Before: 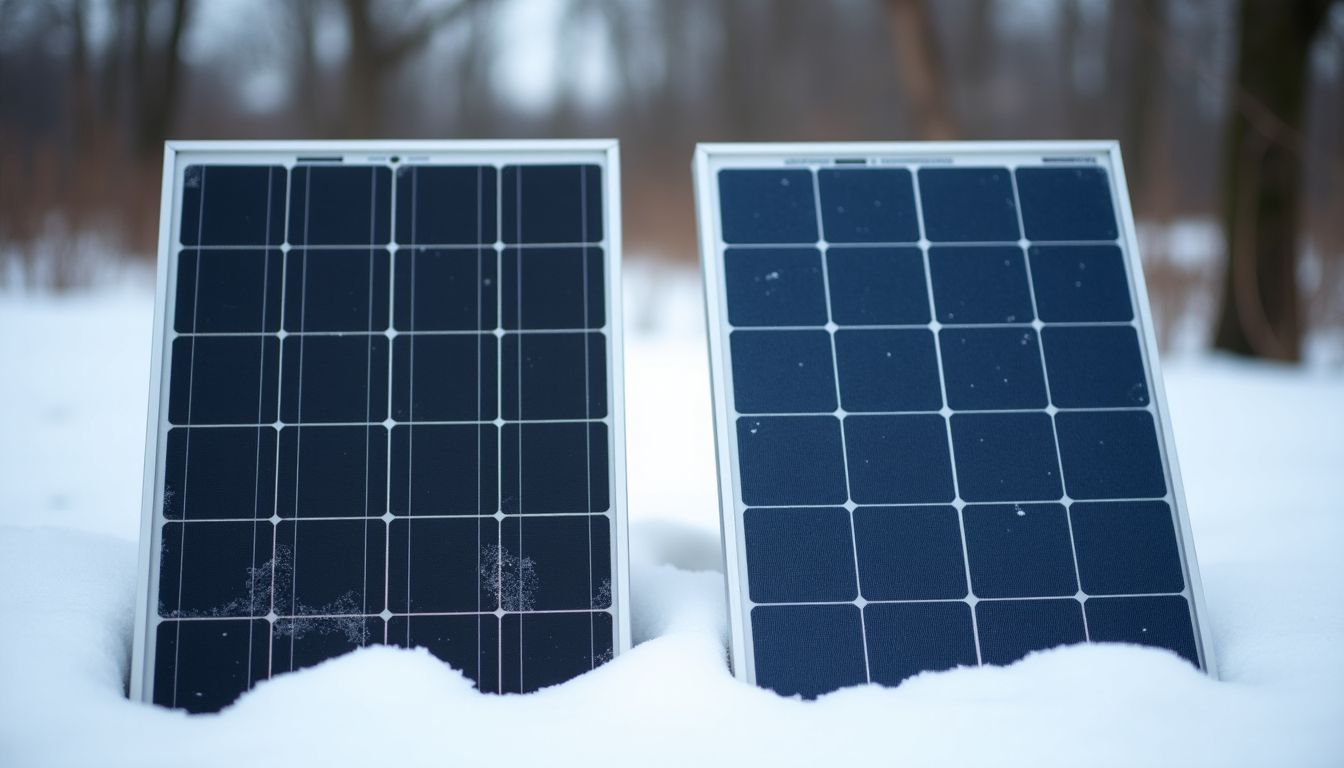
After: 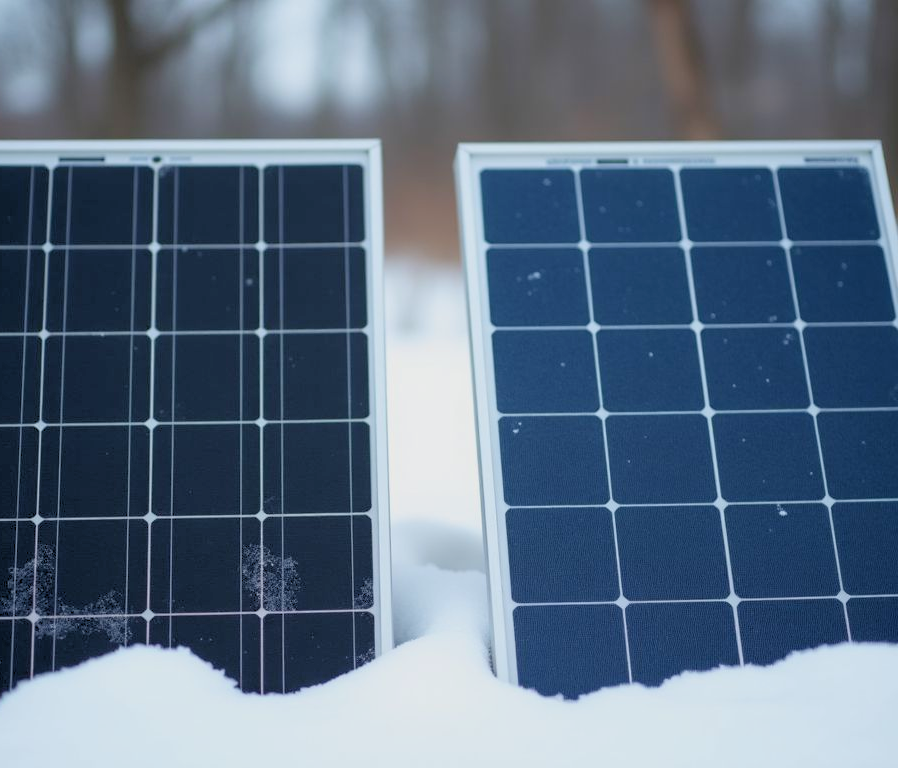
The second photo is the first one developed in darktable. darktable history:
crop and rotate: left 17.732%, right 15.423%
rgb levels: preserve colors sum RGB, levels [[0.038, 0.433, 0.934], [0, 0.5, 1], [0, 0.5, 1]]
